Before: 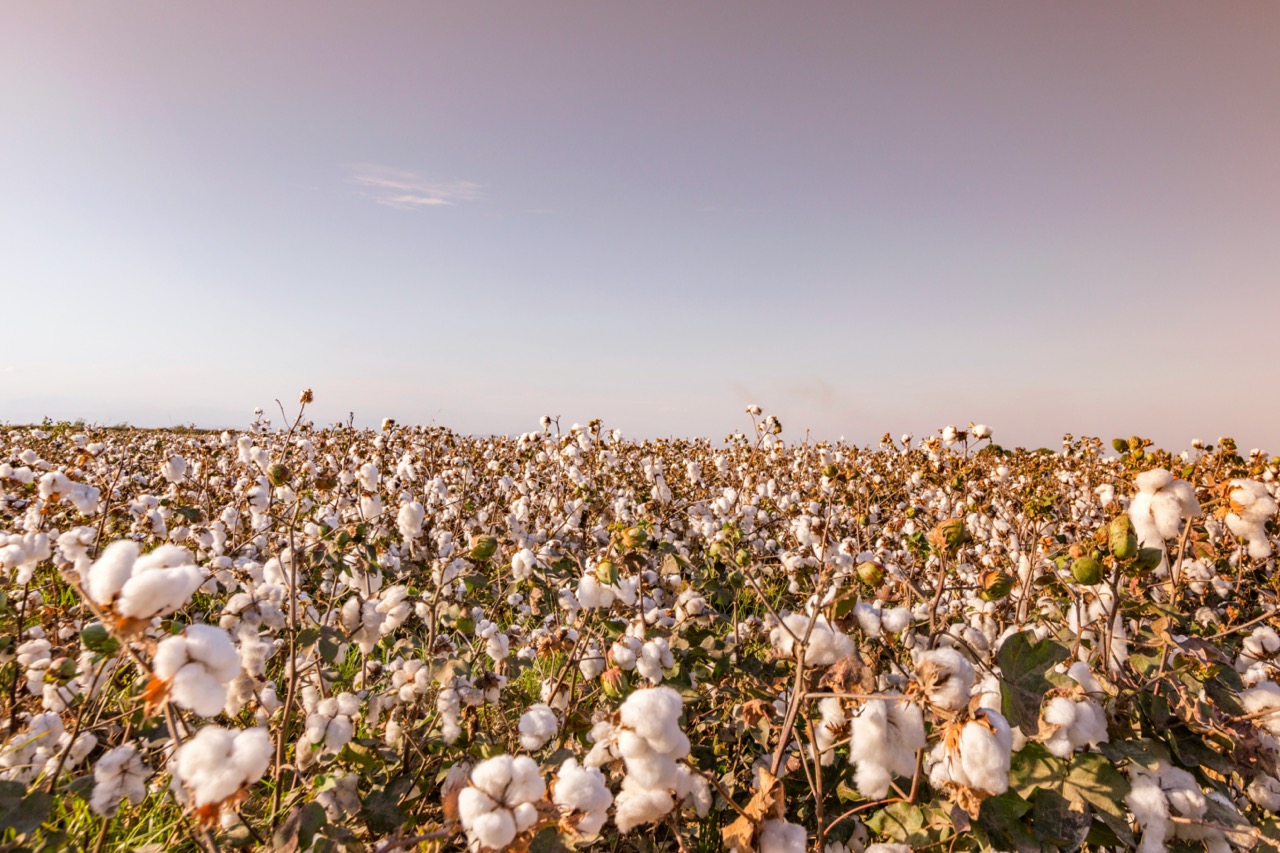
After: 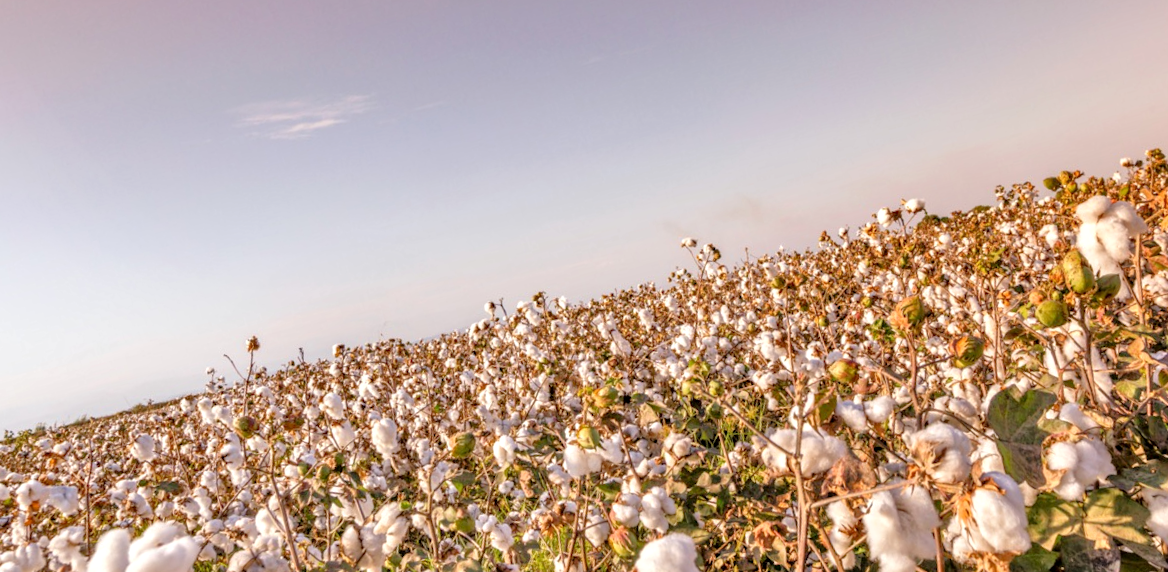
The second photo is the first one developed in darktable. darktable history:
local contrast: on, module defaults
tone equalizer: -7 EV 0.15 EV, -6 EV 0.6 EV, -5 EV 1.15 EV, -4 EV 1.33 EV, -3 EV 1.15 EV, -2 EV 0.6 EV, -1 EV 0.15 EV, mask exposure compensation -0.5 EV
rotate and perspective: rotation -14.8°, crop left 0.1, crop right 0.903, crop top 0.25, crop bottom 0.748
